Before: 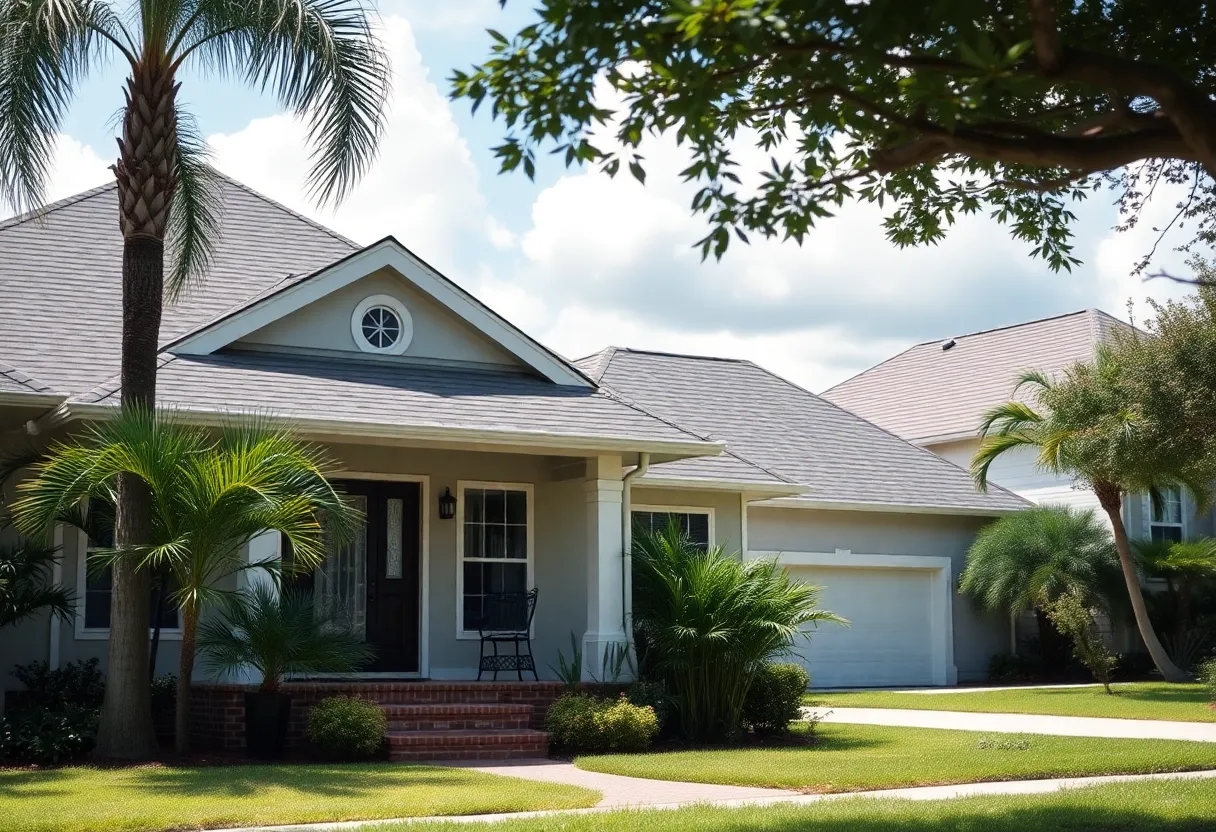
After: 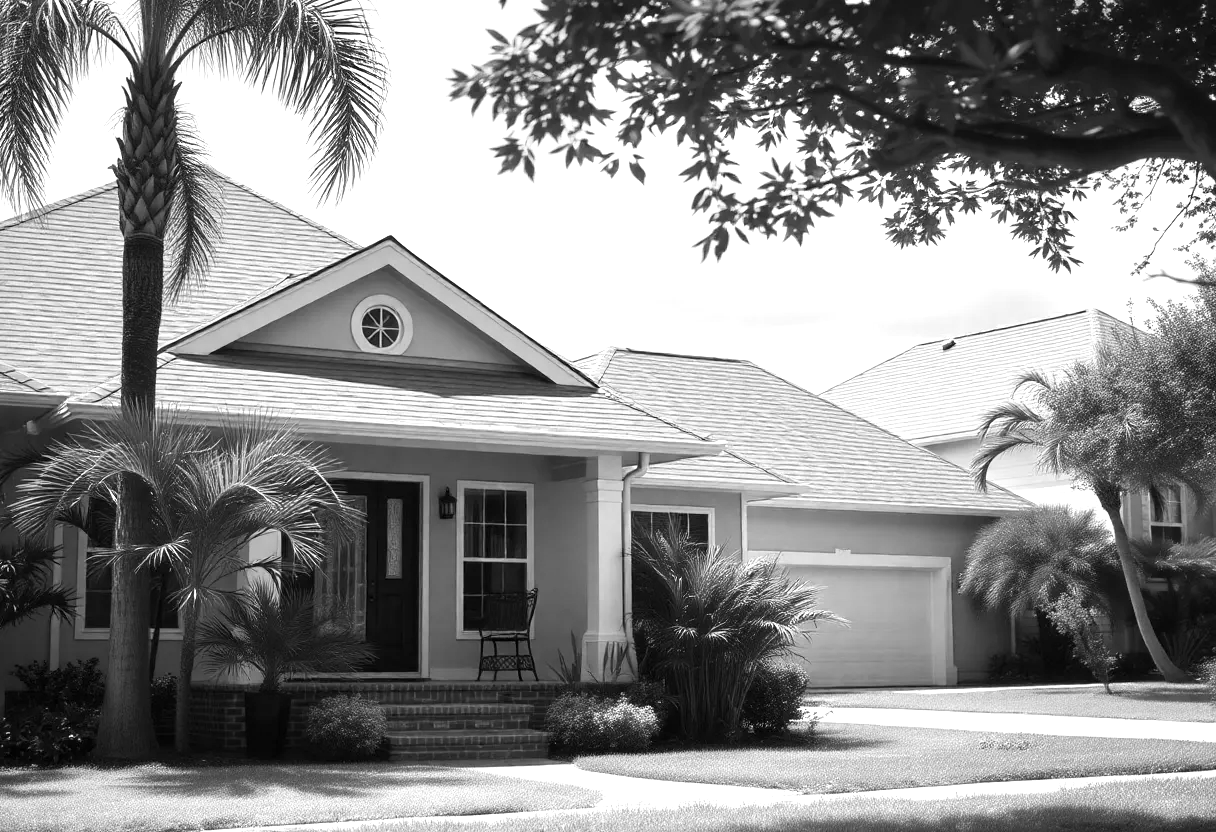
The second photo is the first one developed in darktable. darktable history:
monochrome: on, module defaults
exposure: exposure 0.648 EV, compensate highlight preservation false
